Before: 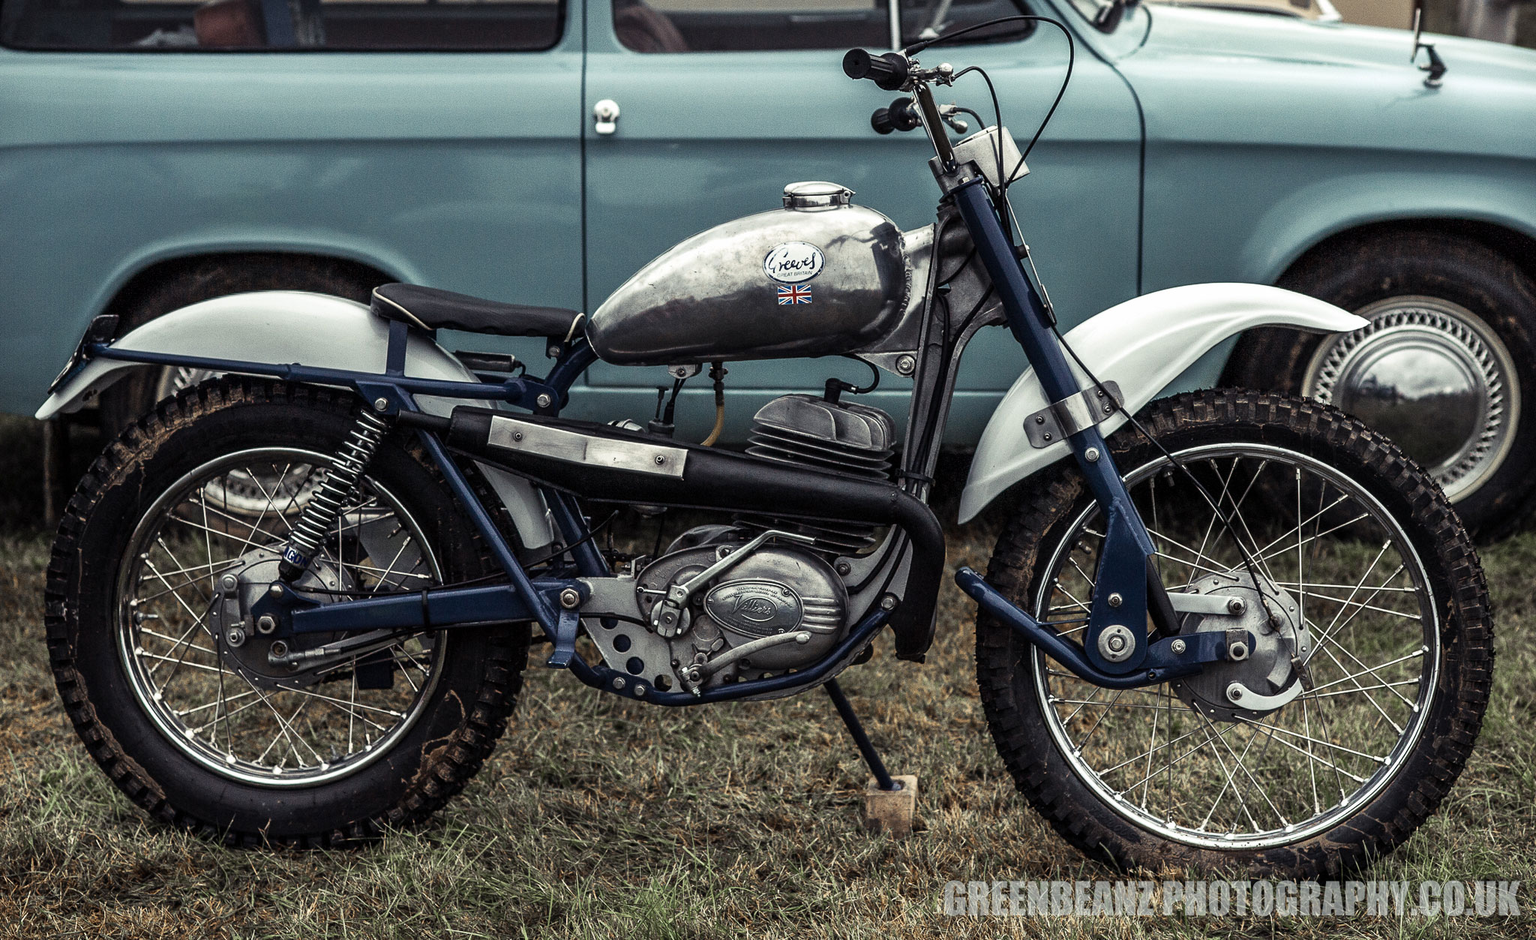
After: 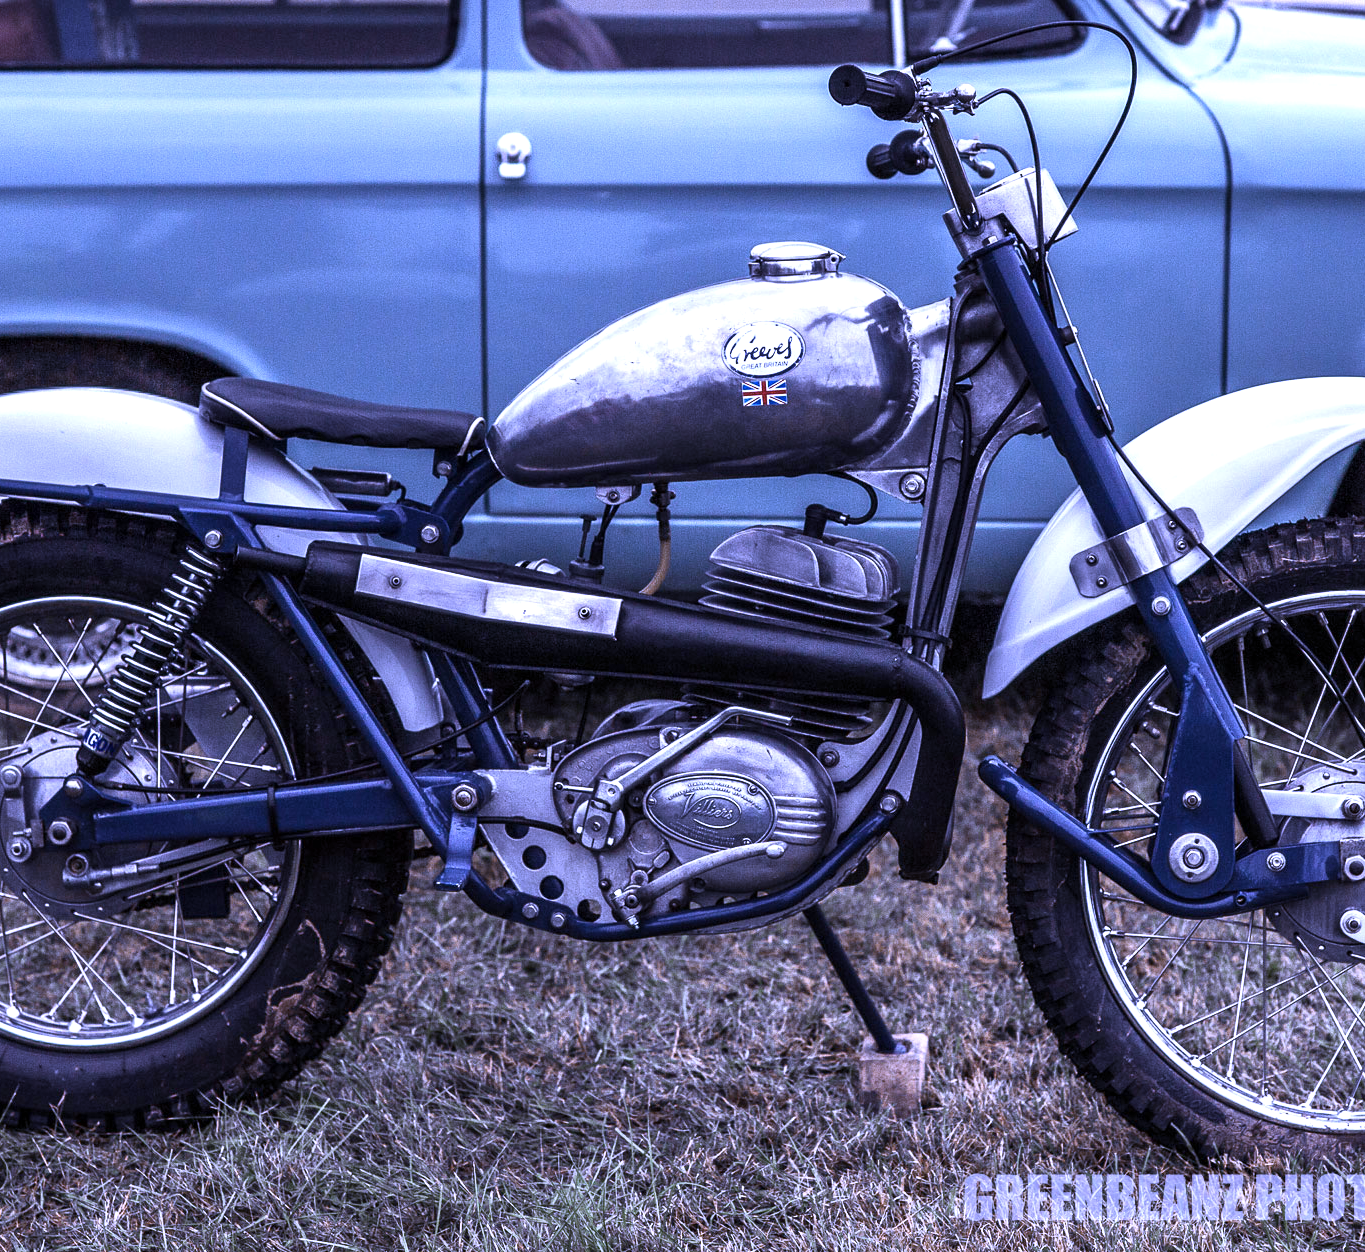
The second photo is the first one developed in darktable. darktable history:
exposure: exposure 0.426 EV, compensate highlight preservation false
white balance: red 0.98, blue 1.61
crop and rotate: left 14.436%, right 18.898%
